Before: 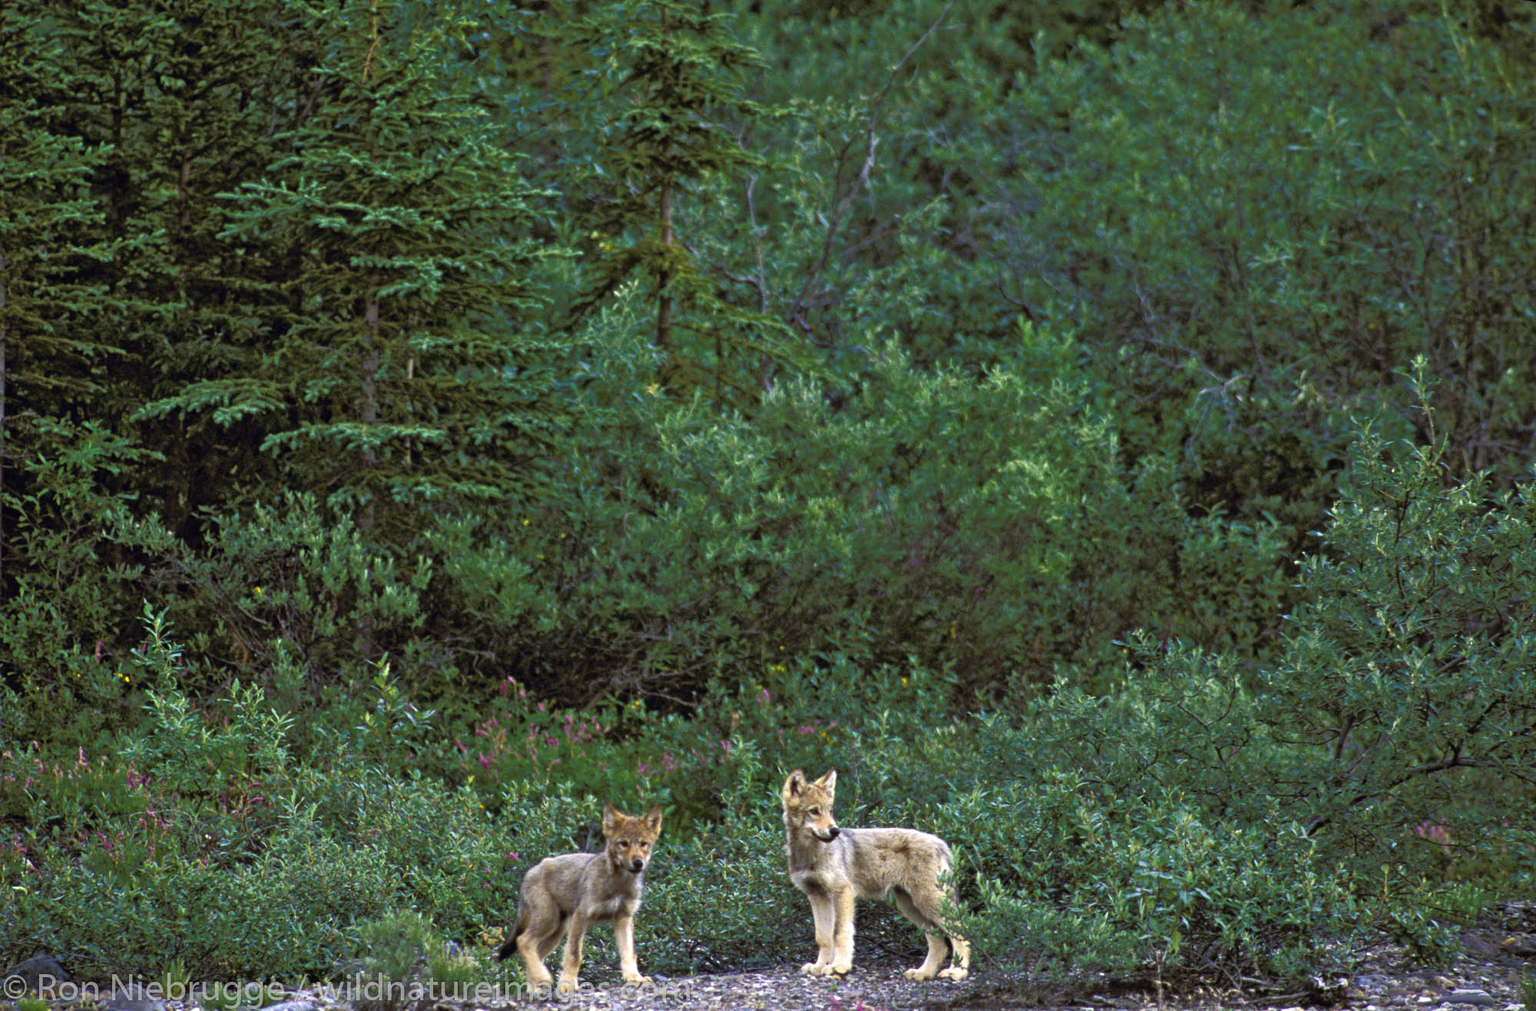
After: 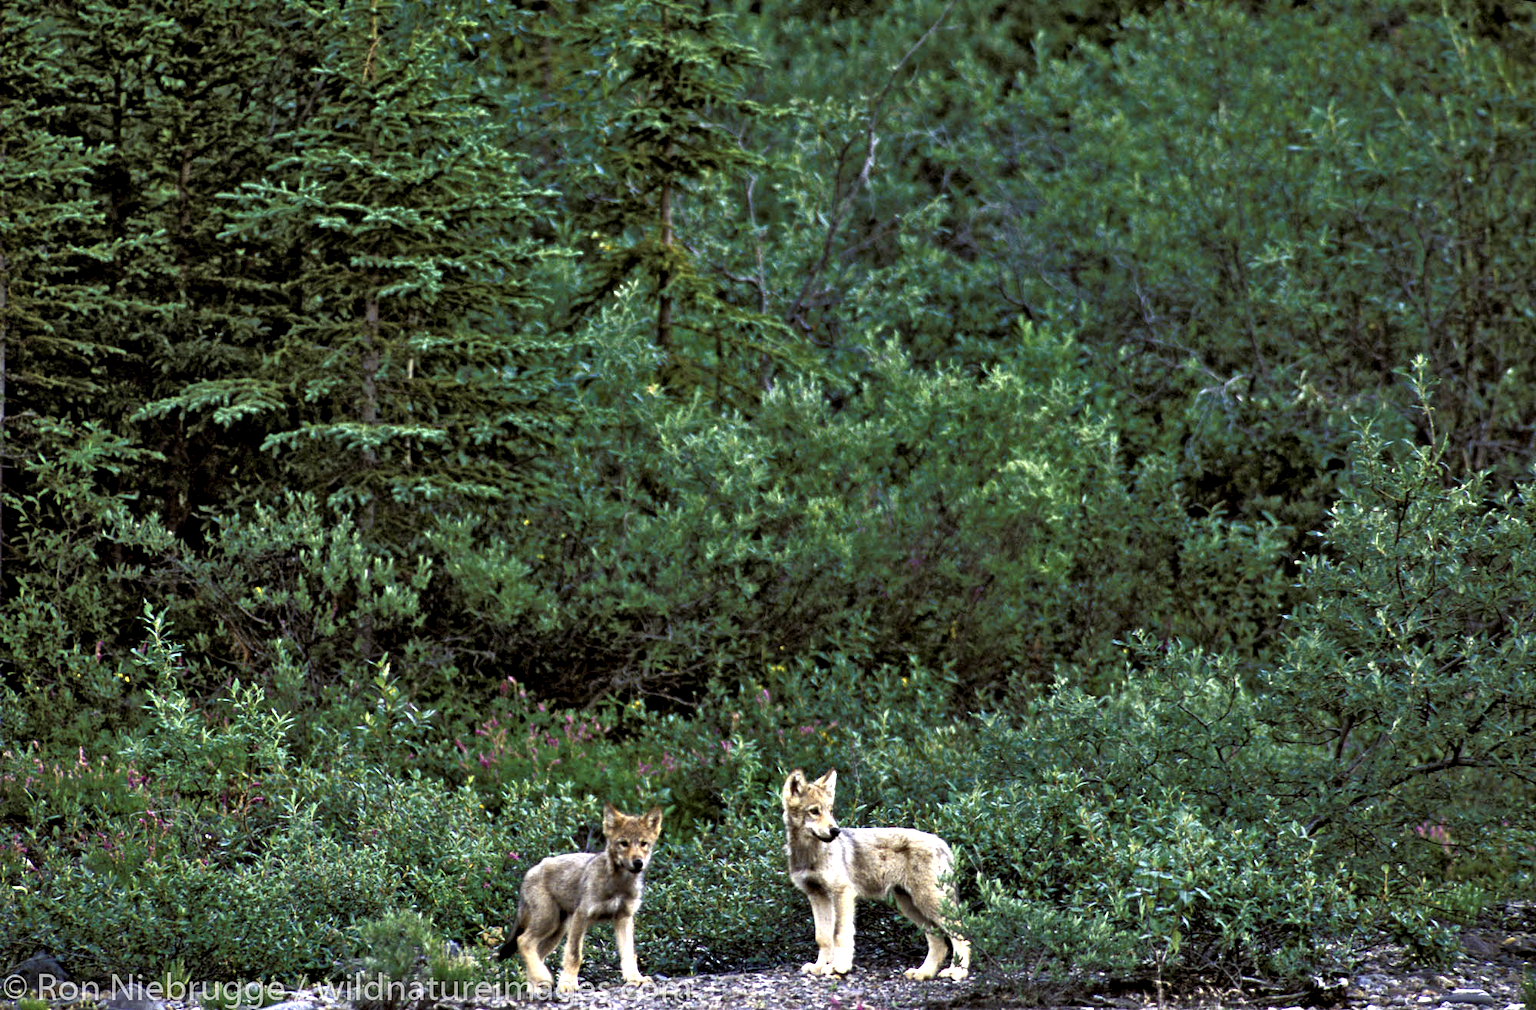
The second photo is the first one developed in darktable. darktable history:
contrast equalizer: octaves 7, y [[0.609, 0.611, 0.615, 0.613, 0.607, 0.603], [0.504, 0.498, 0.496, 0.499, 0.506, 0.516], [0 ×6], [0 ×6], [0 ×6]]
